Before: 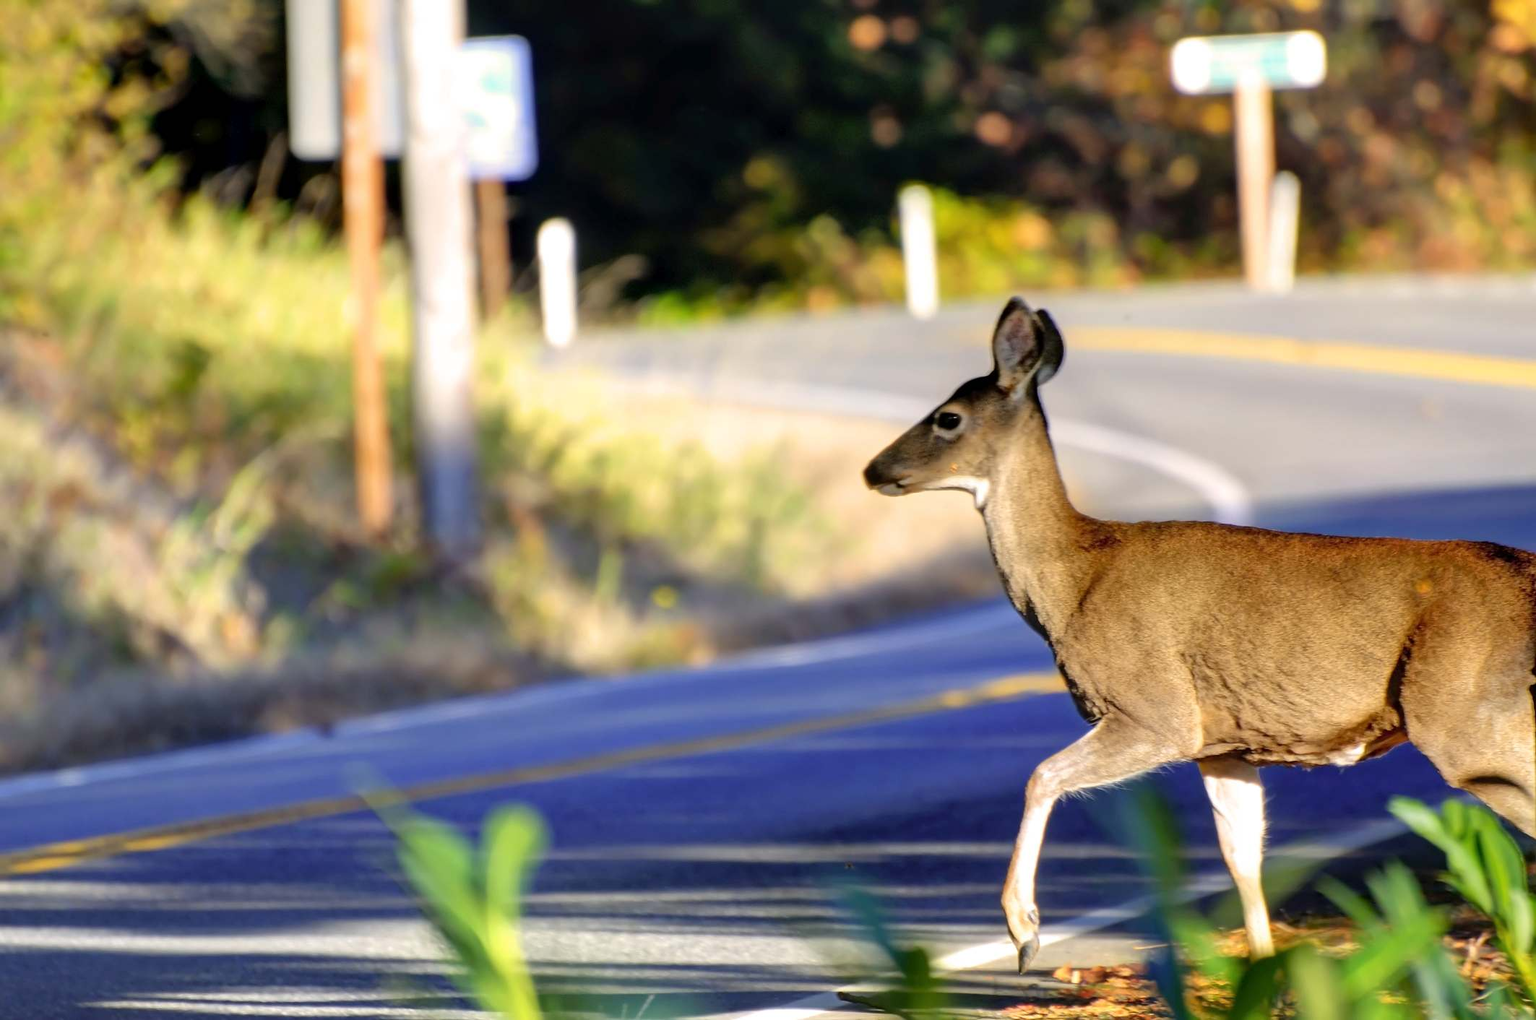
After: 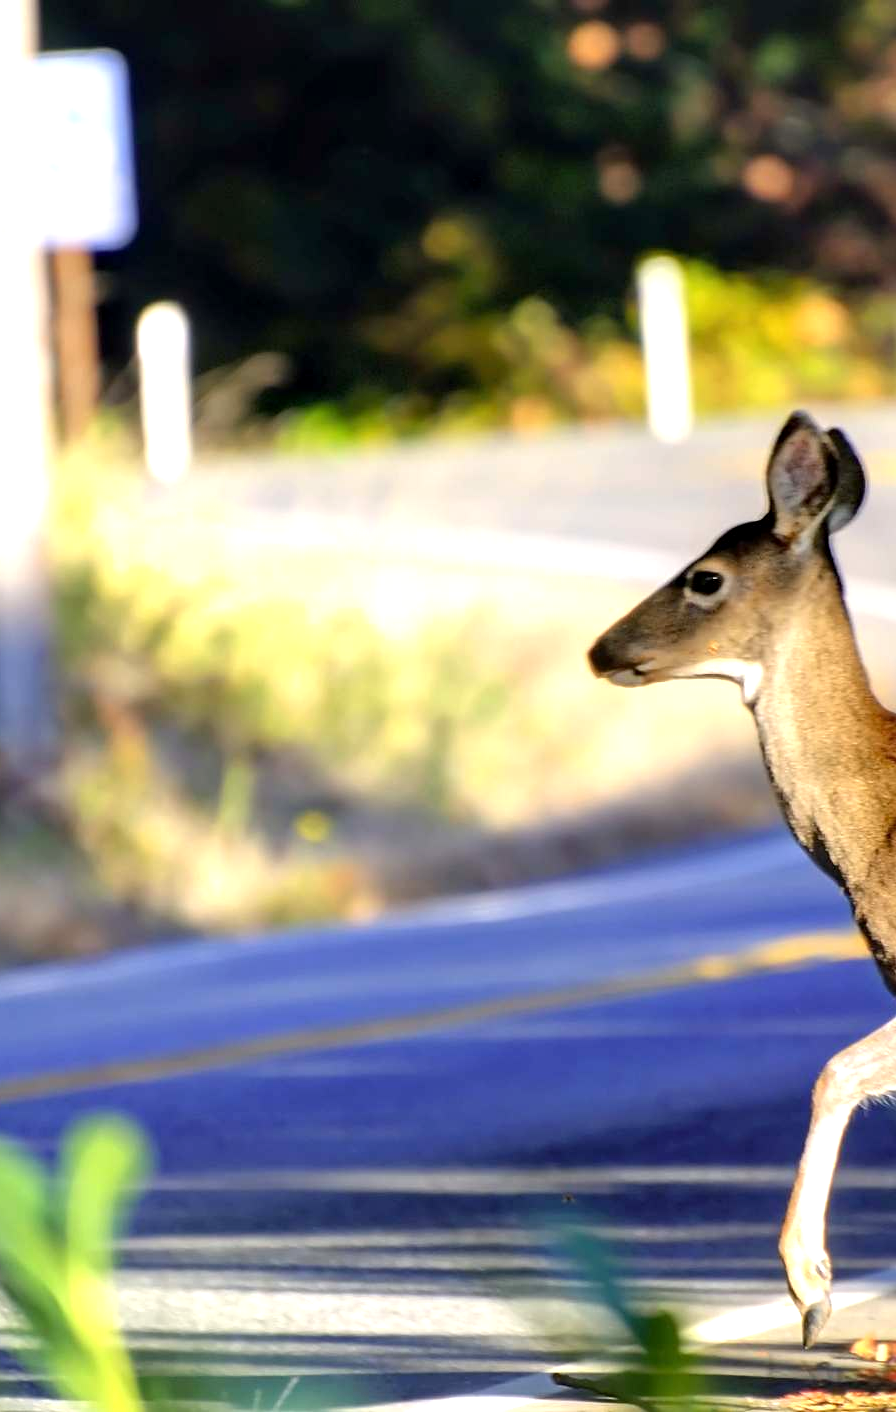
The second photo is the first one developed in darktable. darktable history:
exposure: black level correction 0.001, exposure 0.5 EV, compensate exposure bias true, compensate highlight preservation false
sharpen: amount 0.2
crop: left 28.583%, right 29.231%
